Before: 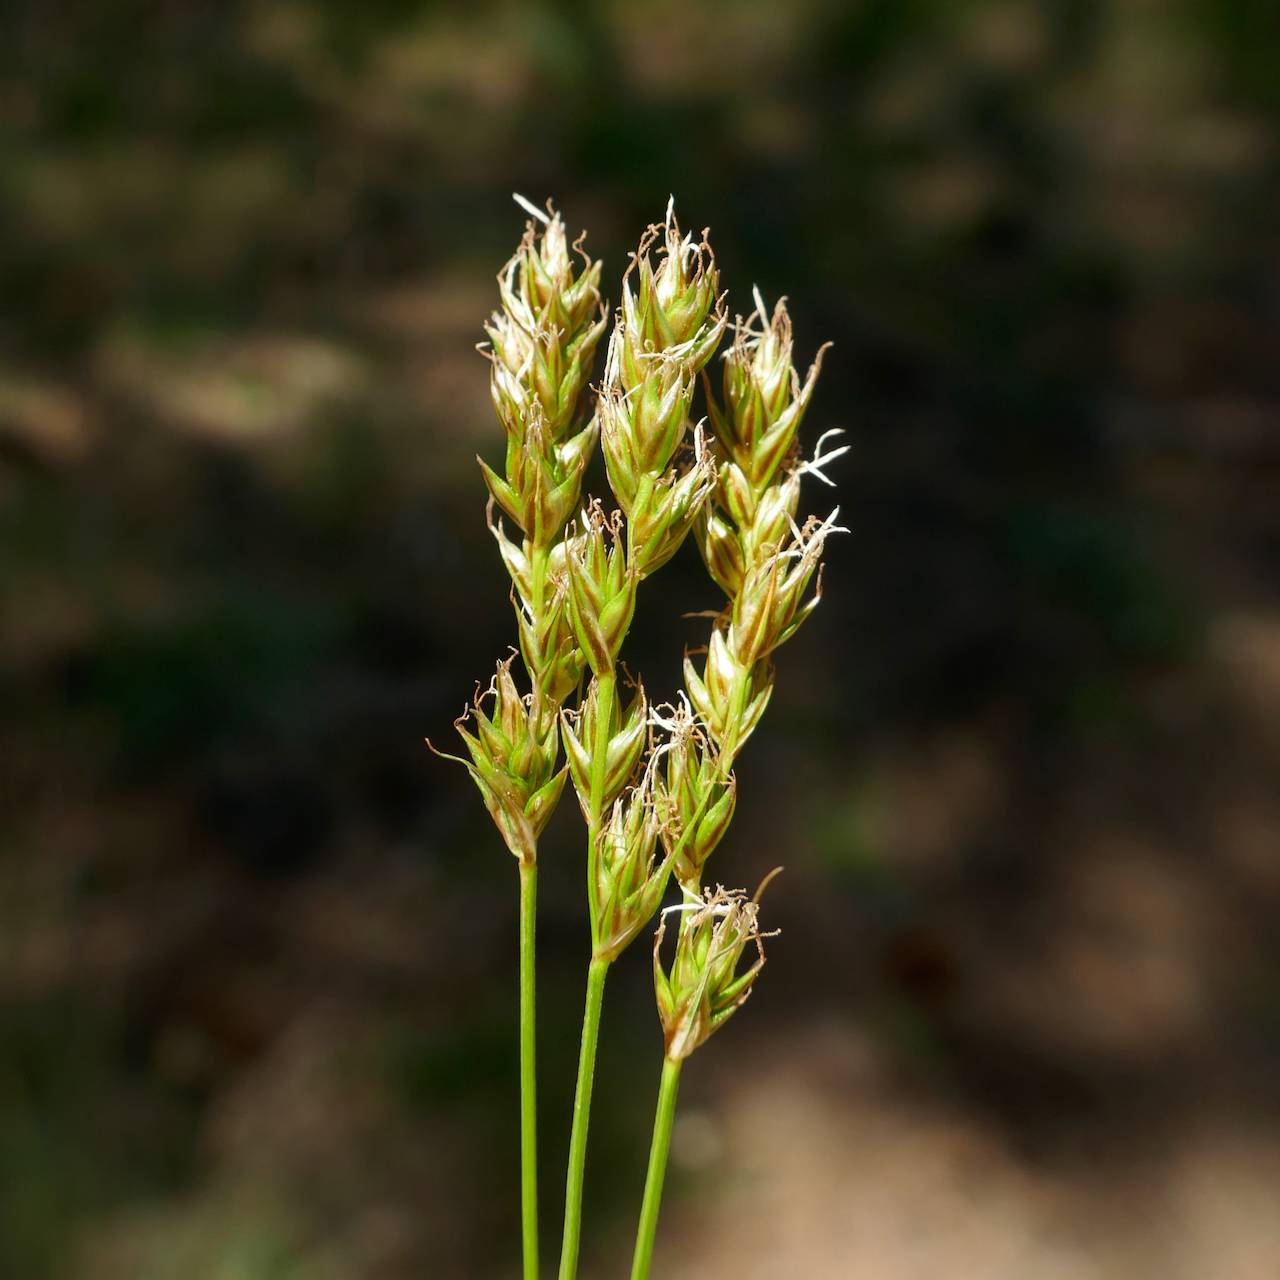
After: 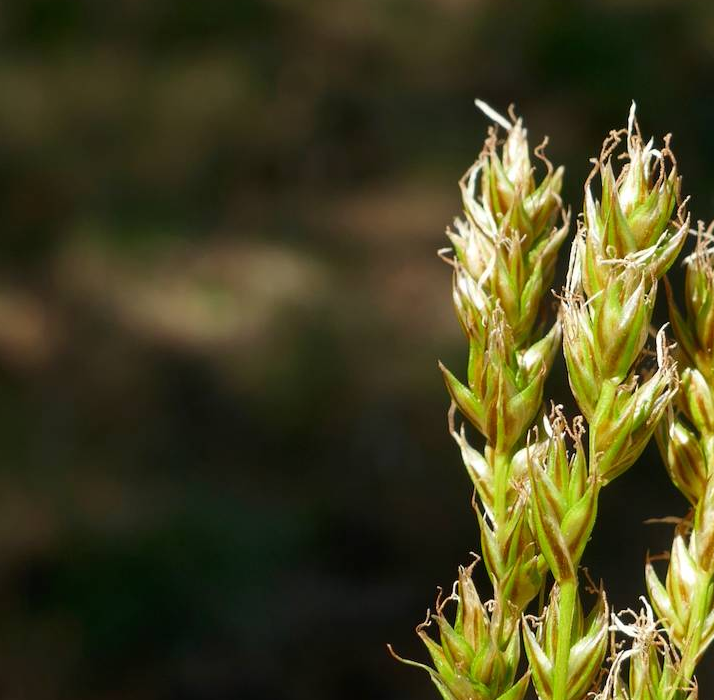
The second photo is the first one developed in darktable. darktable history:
crop and rotate: left 3.046%, top 7.411%, right 41.128%, bottom 37.873%
